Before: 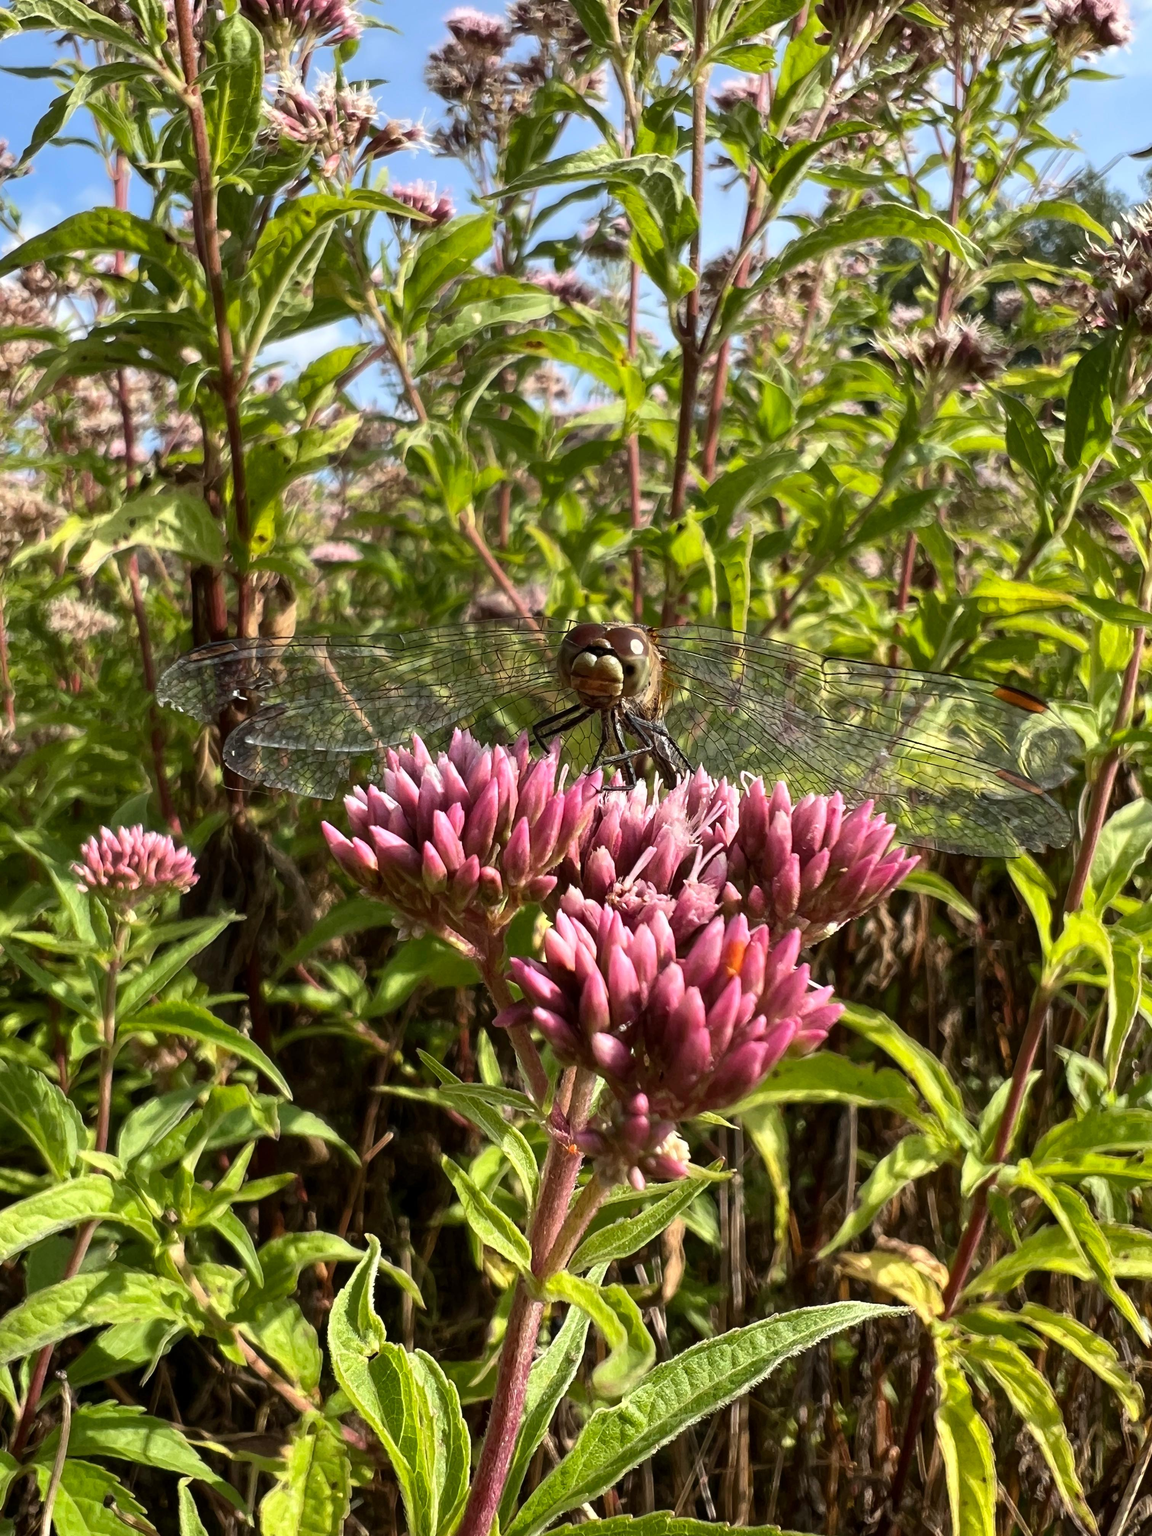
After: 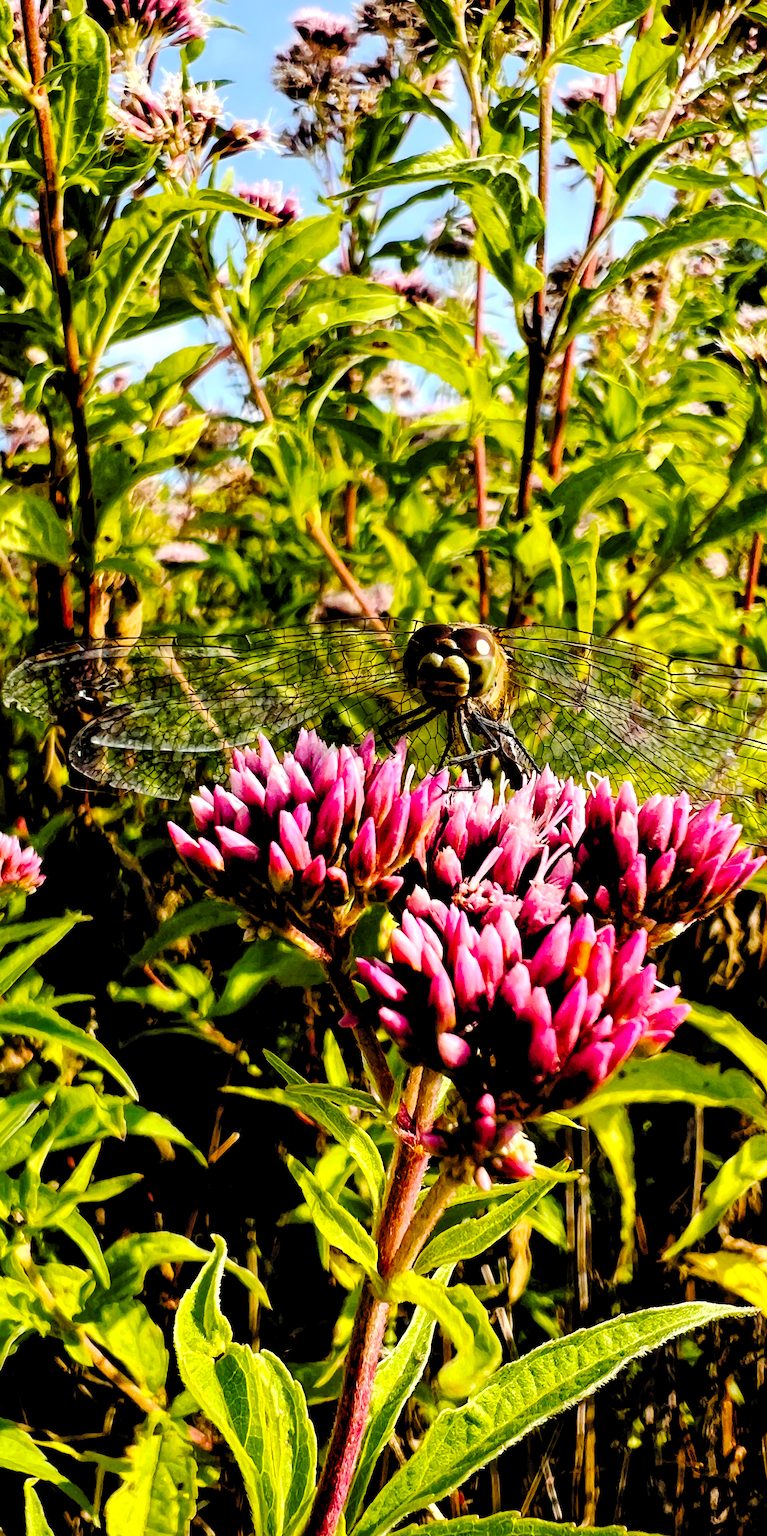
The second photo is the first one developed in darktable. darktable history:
color balance rgb: linear chroma grading › global chroma 23.15%, perceptual saturation grading › global saturation 28.7%, perceptual saturation grading › mid-tones 12.04%, perceptual saturation grading › shadows 10.19%, global vibrance 22.22%
rgb levels: levels [[0.029, 0.461, 0.922], [0, 0.5, 1], [0, 0.5, 1]]
crop and rotate: left 13.409%, right 19.924%
tone curve: curves: ch0 [(0, 0) (0.003, 0.019) (0.011, 0.021) (0.025, 0.023) (0.044, 0.026) (0.069, 0.037) (0.1, 0.059) (0.136, 0.088) (0.177, 0.138) (0.224, 0.199) (0.277, 0.279) (0.335, 0.376) (0.399, 0.481) (0.468, 0.581) (0.543, 0.658) (0.623, 0.735) (0.709, 0.8) (0.801, 0.861) (0.898, 0.928) (1, 1)], preserve colors none
local contrast: mode bilateral grid, contrast 20, coarseness 50, detail 140%, midtone range 0.2
